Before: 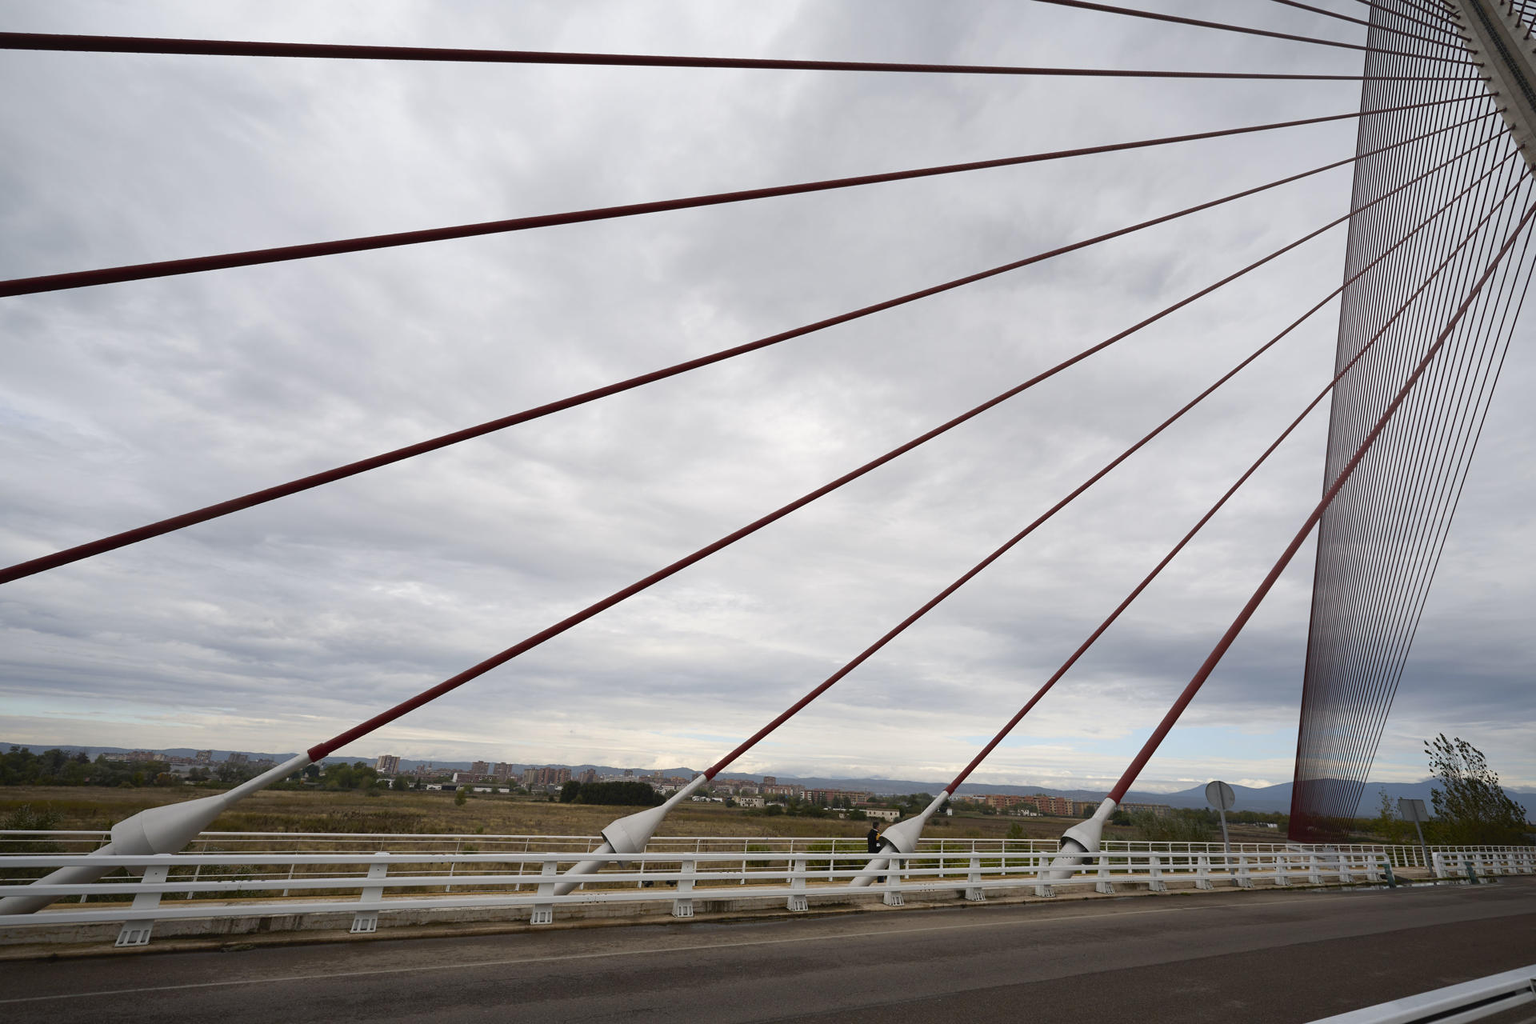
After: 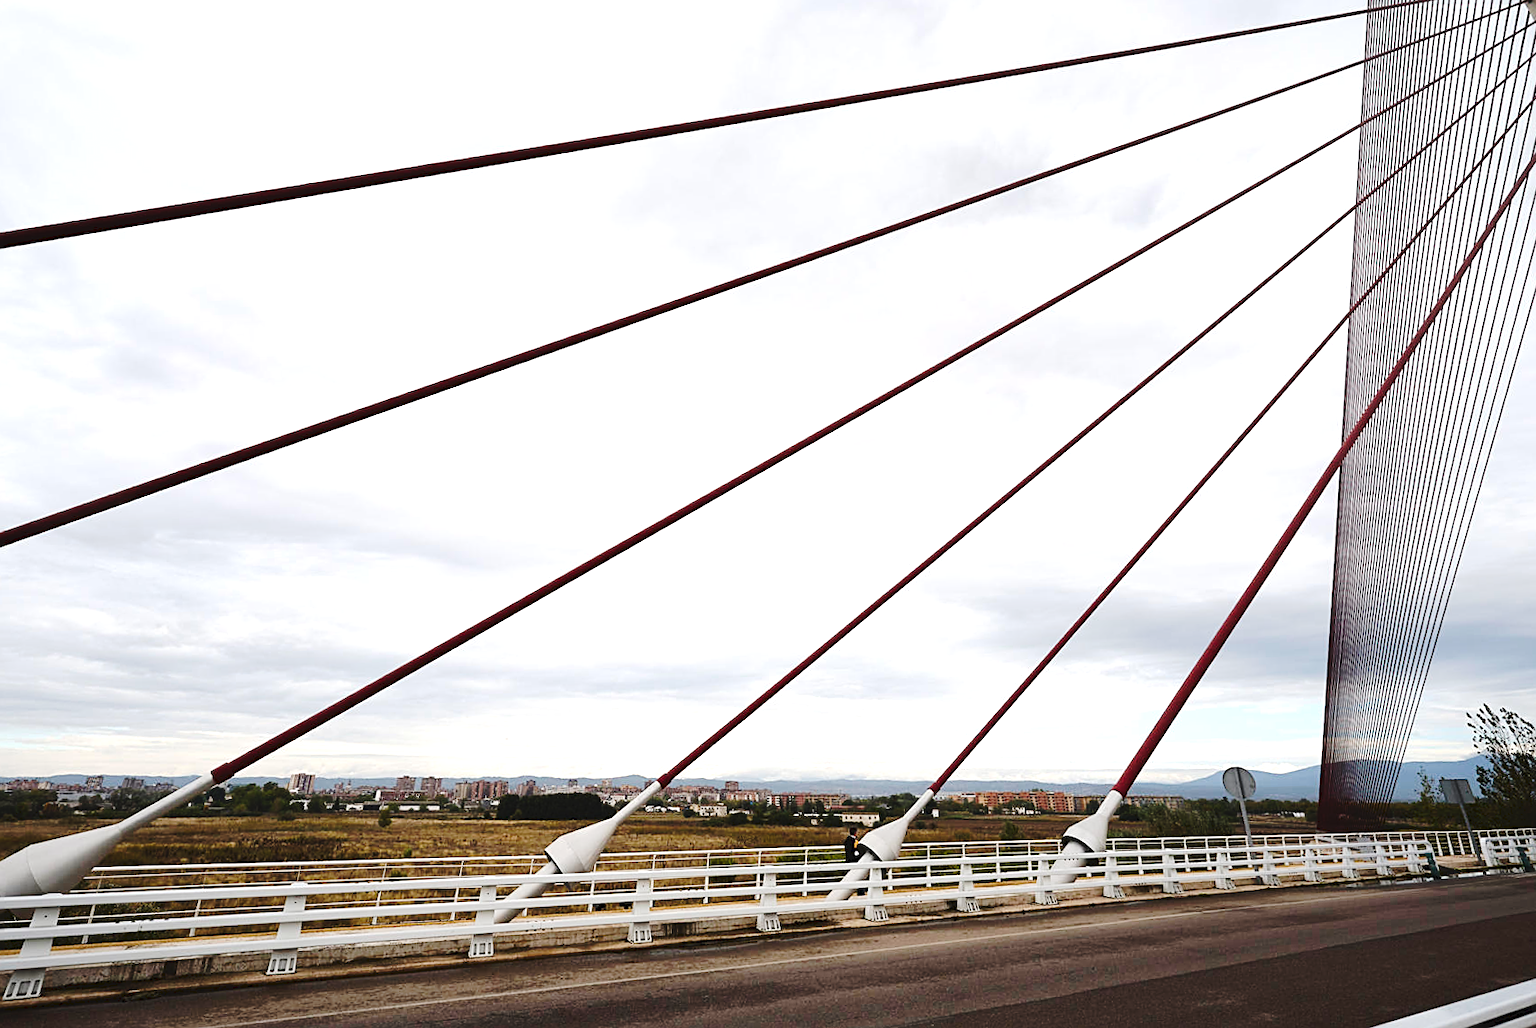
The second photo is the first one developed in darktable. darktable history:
crop and rotate: angle 2.17°, left 6.12%, top 5.708%
tone equalizer: -8 EV -0.423 EV, -7 EV -0.407 EV, -6 EV -0.319 EV, -5 EV -0.253 EV, -3 EV 0.252 EV, -2 EV 0.351 EV, -1 EV 0.414 EV, +0 EV 0.388 EV, edges refinement/feathering 500, mask exposure compensation -1.57 EV, preserve details no
sharpen: on, module defaults
exposure: exposure 0.372 EV, compensate highlight preservation false
tone curve: curves: ch0 [(0, 0) (0.003, 0.049) (0.011, 0.052) (0.025, 0.057) (0.044, 0.069) (0.069, 0.076) (0.1, 0.09) (0.136, 0.111) (0.177, 0.15) (0.224, 0.197) (0.277, 0.267) (0.335, 0.366) (0.399, 0.477) (0.468, 0.561) (0.543, 0.651) (0.623, 0.733) (0.709, 0.804) (0.801, 0.869) (0.898, 0.924) (1, 1)], preserve colors none
